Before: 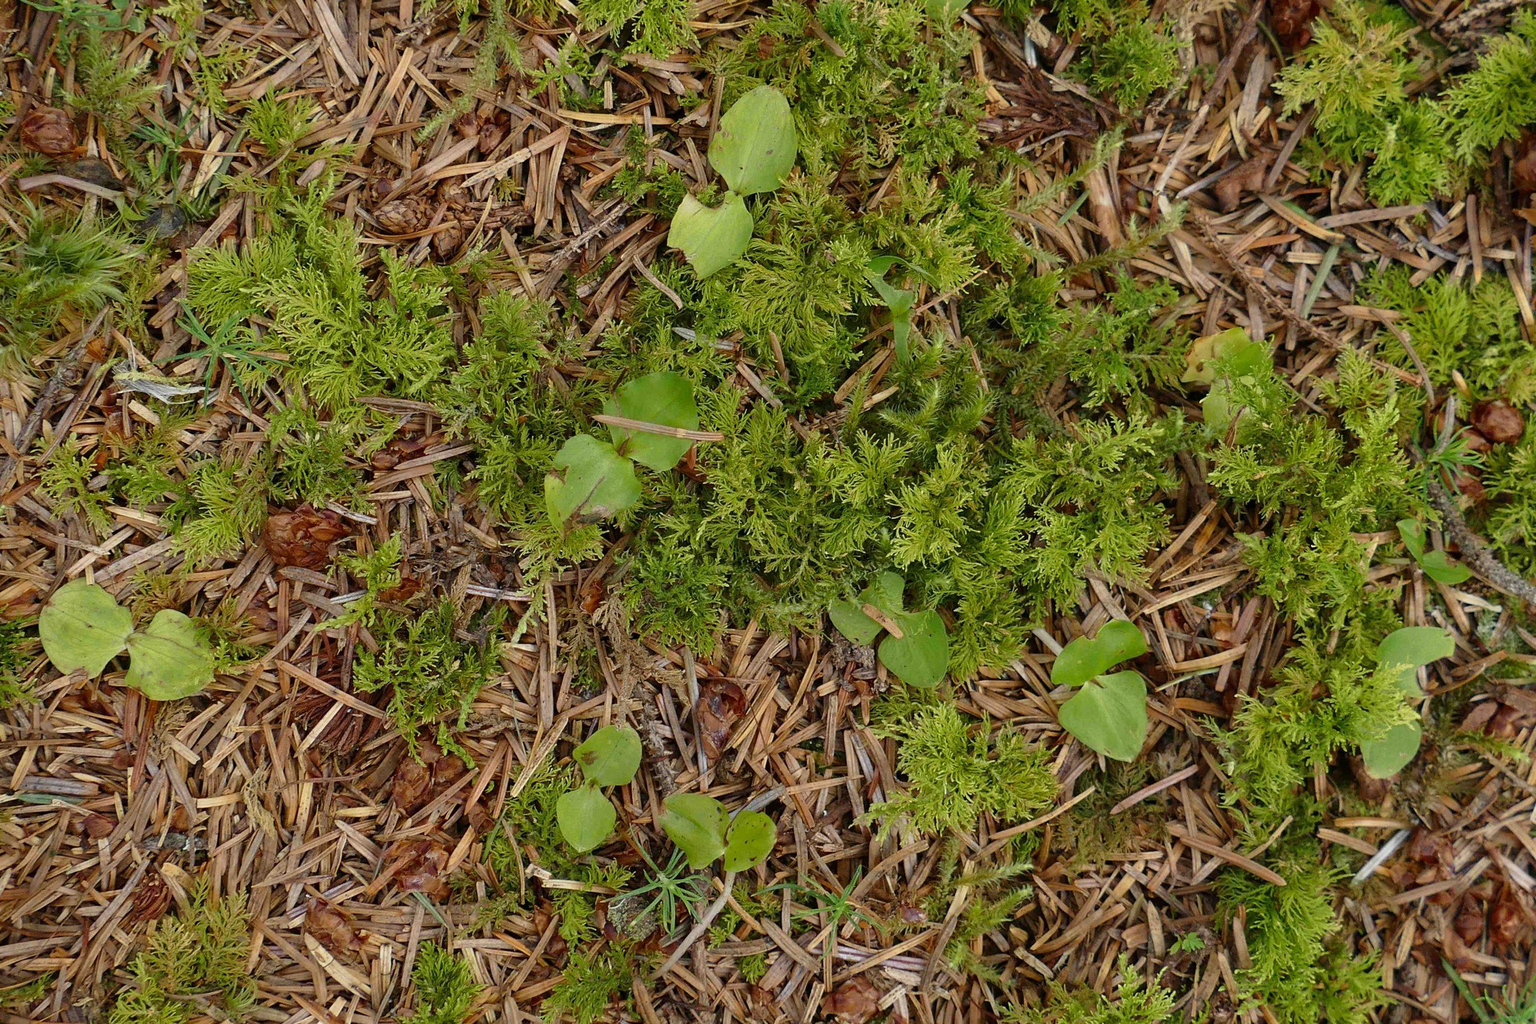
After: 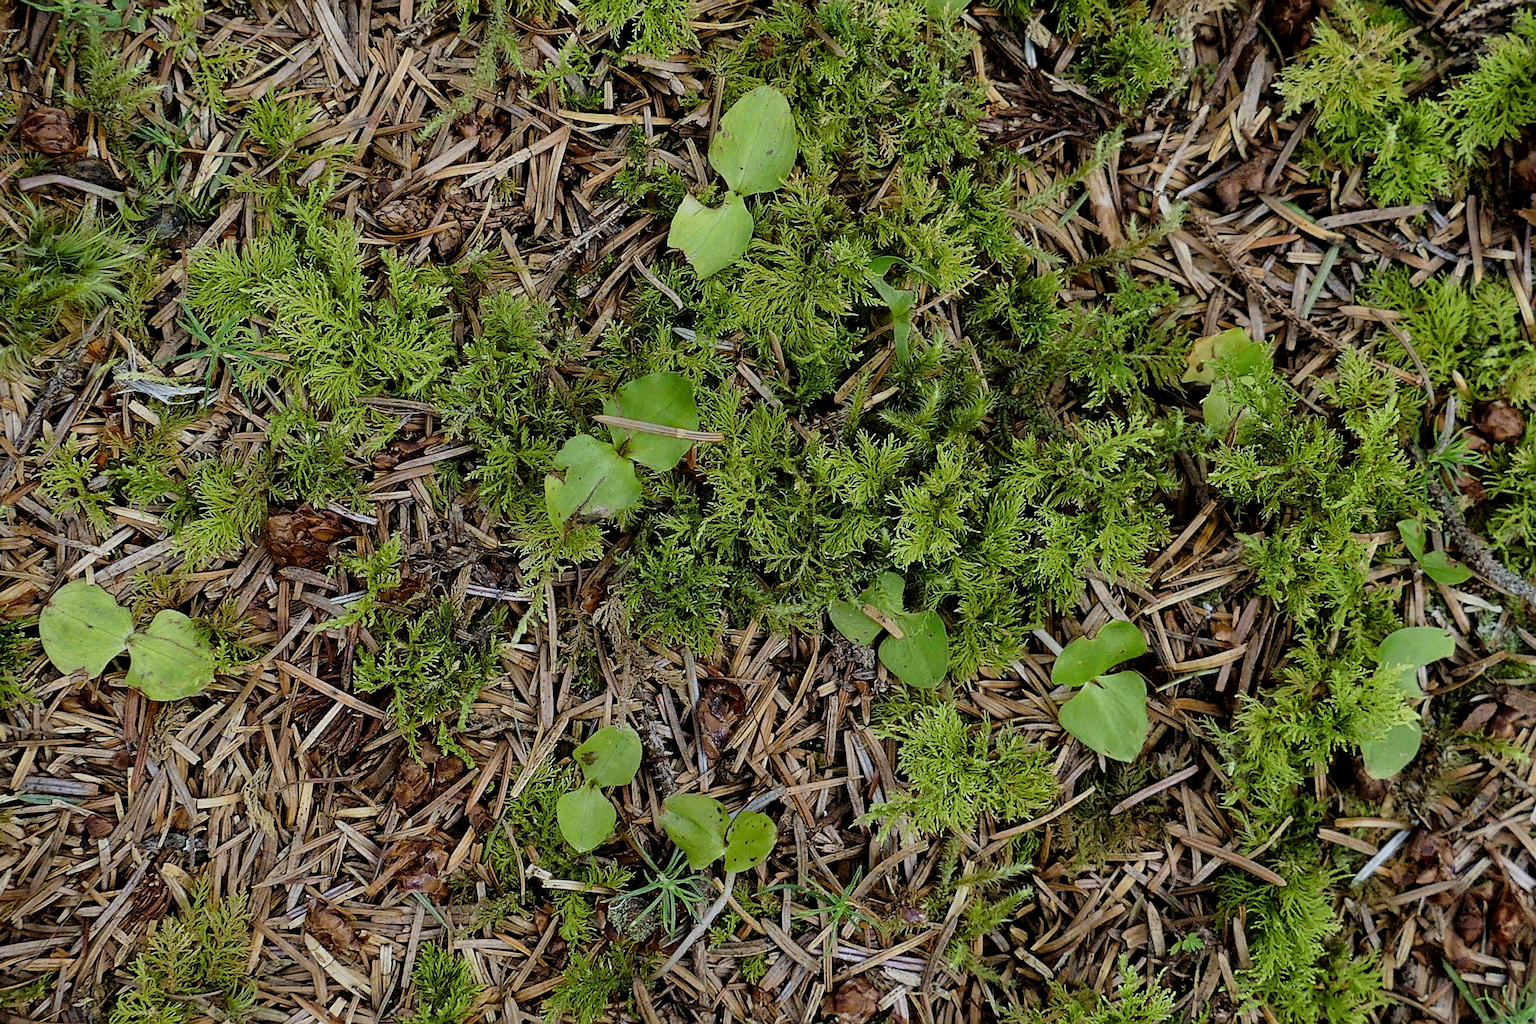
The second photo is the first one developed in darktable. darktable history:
filmic rgb: black relative exposure -5 EV, hardness 2.88, contrast 1.3, highlights saturation mix -30%
sharpen: on, module defaults
white balance: red 0.924, blue 1.095
